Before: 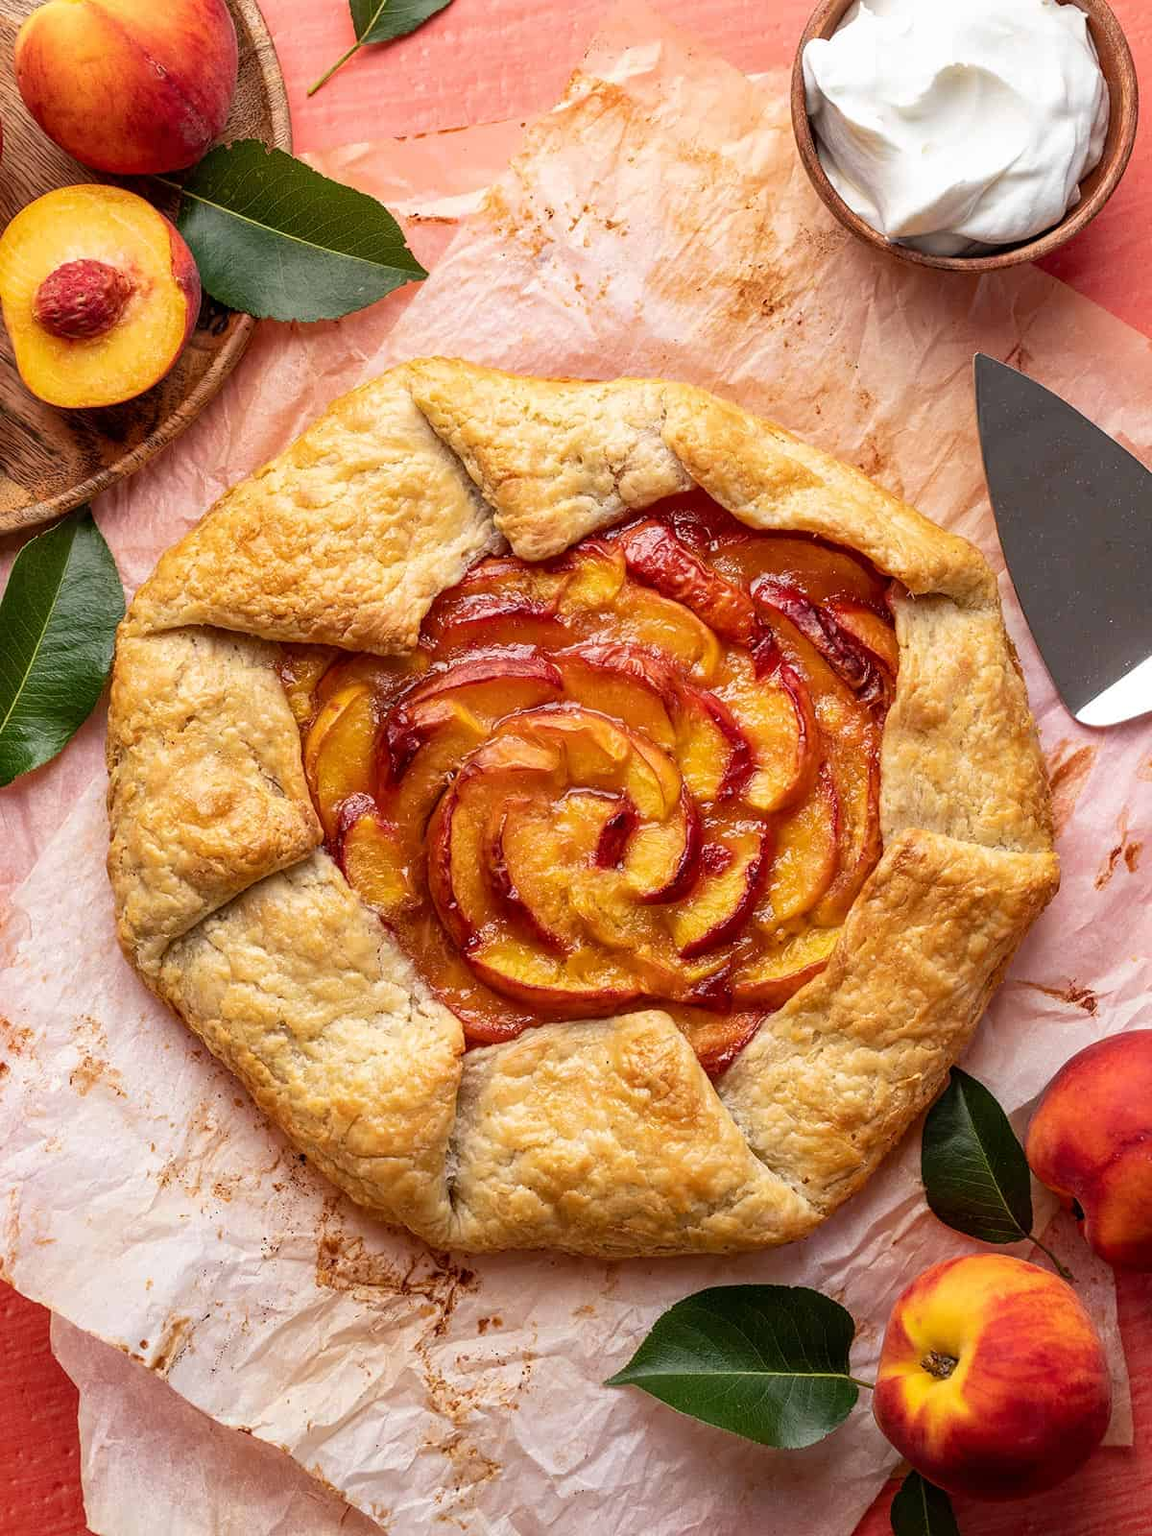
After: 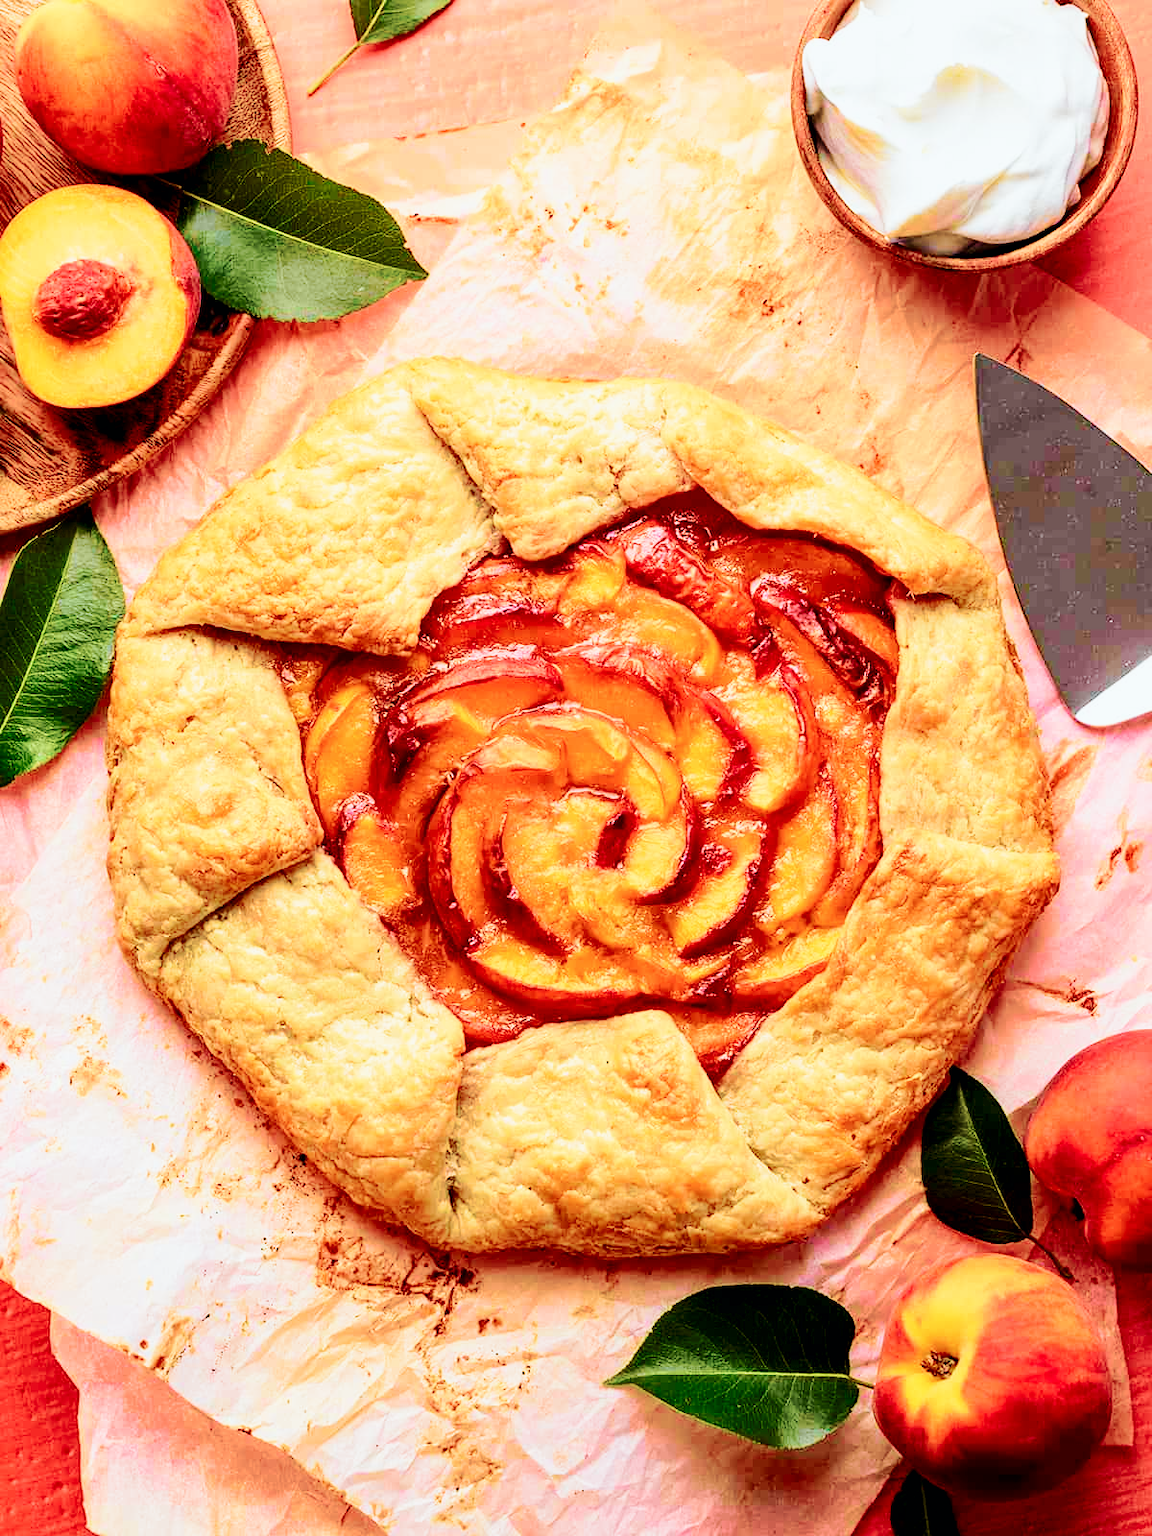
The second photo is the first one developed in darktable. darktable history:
exposure: black level correction 0.006, exposure -0.226 EV, compensate highlight preservation false
velvia: strength 75%
base curve: curves: ch0 [(0, 0) (0.028, 0.03) (0.121, 0.232) (0.46, 0.748) (0.859, 0.968) (1, 1)], preserve colors none
tone curve: curves: ch0 [(0, 0) (0.037, 0.011) (0.131, 0.108) (0.279, 0.279) (0.476, 0.554) (0.617, 0.693) (0.704, 0.77) (0.813, 0.852) (0.916, 0.924) (1, 0.993)]; ch1 [(0, 0) (0.318, 0.278) (0.444, 0.427) (0.493, 0.492) (0.508, 0.502) (0.534, 0.531) (0.562, 0.571) (0.626, 0.667) (0.746, 0.764) (1, 1)]; ch2 [(0, 0) (0.316, 0.292) (0.381, 0.37) (0.423, 0.448) (0.476, 0.492) (0.502, 0.498) (0.522, 0.518) (0.533, 0.532) (0.586, 0.631) (0.634, 0.663) (0.7, 0.7) (0.861, 0.808) (1, 0.951)], color space Lab, independent channels, preserve colors none
